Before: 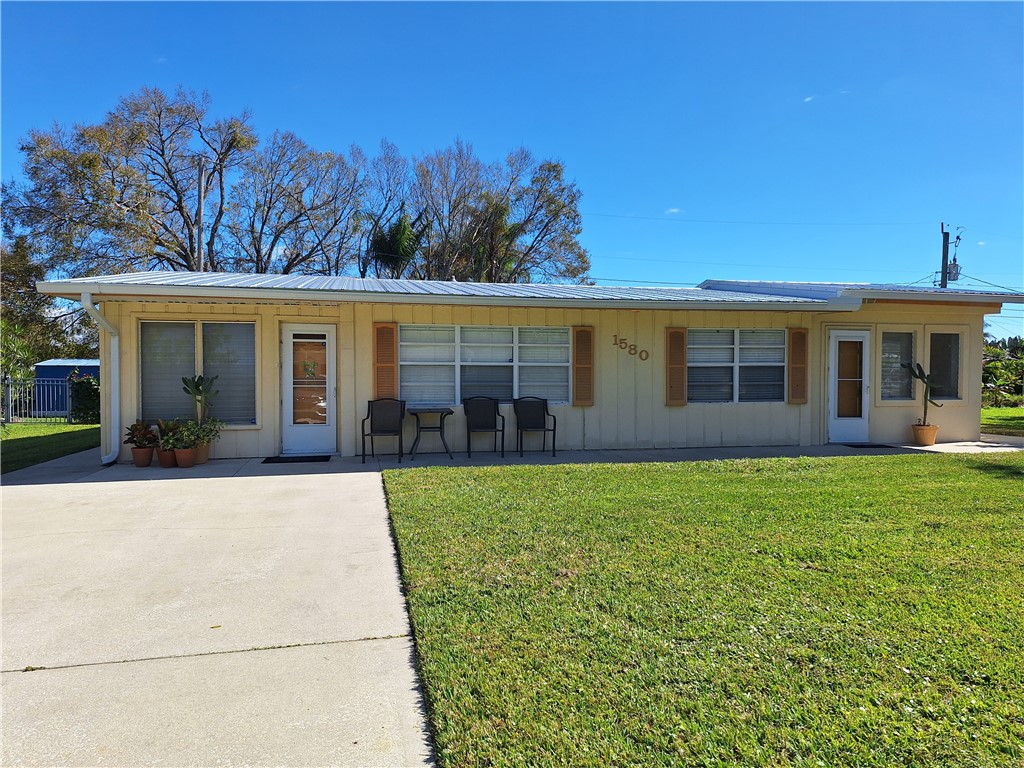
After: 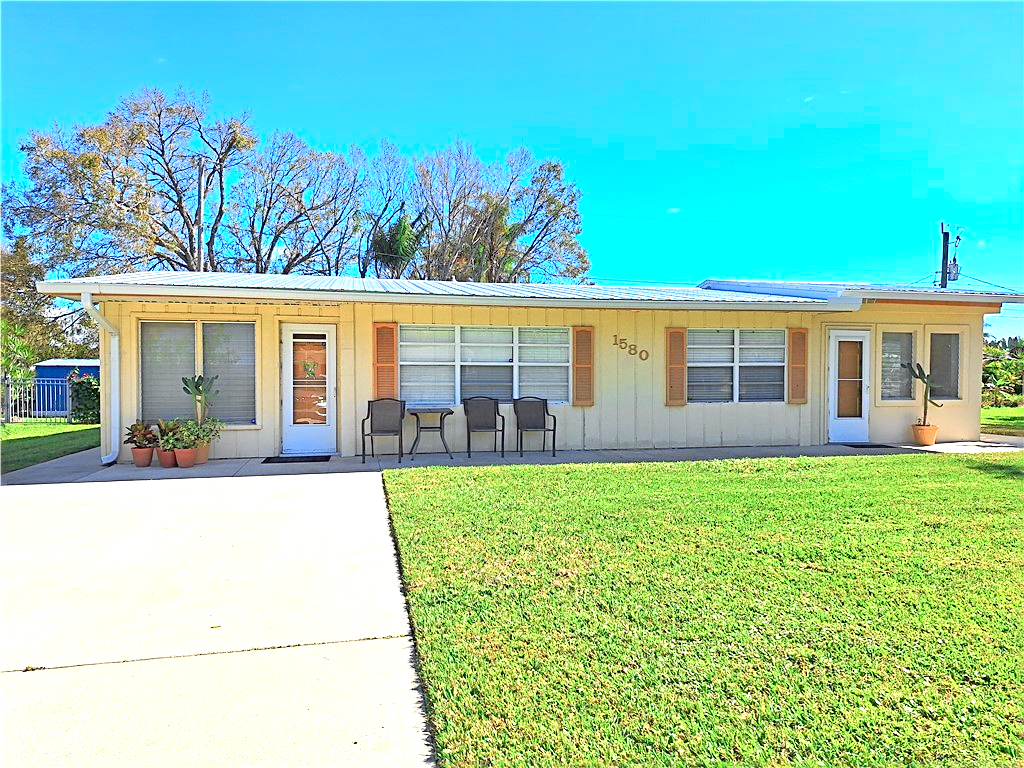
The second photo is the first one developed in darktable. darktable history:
exposure: black level correction 0, exposure 1.199 EV, compensate highlight preservation false
sharpen: radius 2.725
tone equalizer: -7 EV 0.157 EV, -6 EV 0.607 EV, -5 EV 1.19 EV, -4 EV 1.34 EV, -3 EV 1.12 EV, -2 EV 0.6 EV, -1 EV 0.154 EV
tone curve: curves: ch0 [(0, 0.019) (0.066, 0.043) (0.189, 0.182) (0.368, 0.407) (0.501, 0.564) (0.677, 0.729) (0.851, 0.861) (0.997, 0.959)]; ch1 [(0, 0) (0.187, 0.121) (0.388, 0.346) (0.437, 0.409) (0.474, 0.472) (0.499, 0.501) (0.514, 0.515) (0.542, 0.557) (0.645, 0.686) (0.812, 0.856) (1, 1)]; ch2 [(0, 0) (0.246, 0.214) (0.421, 0.427) (0.459, 0.484) (0.5, 0.504) (0.518, 0.523) (0.529, 0.548) (0.56, 0.576) (0.607, 0.63) (0.744, 0.734) (0.867, 0.821) (0.993, 0.889)], color space Lab, independent channels, preserve colors none
